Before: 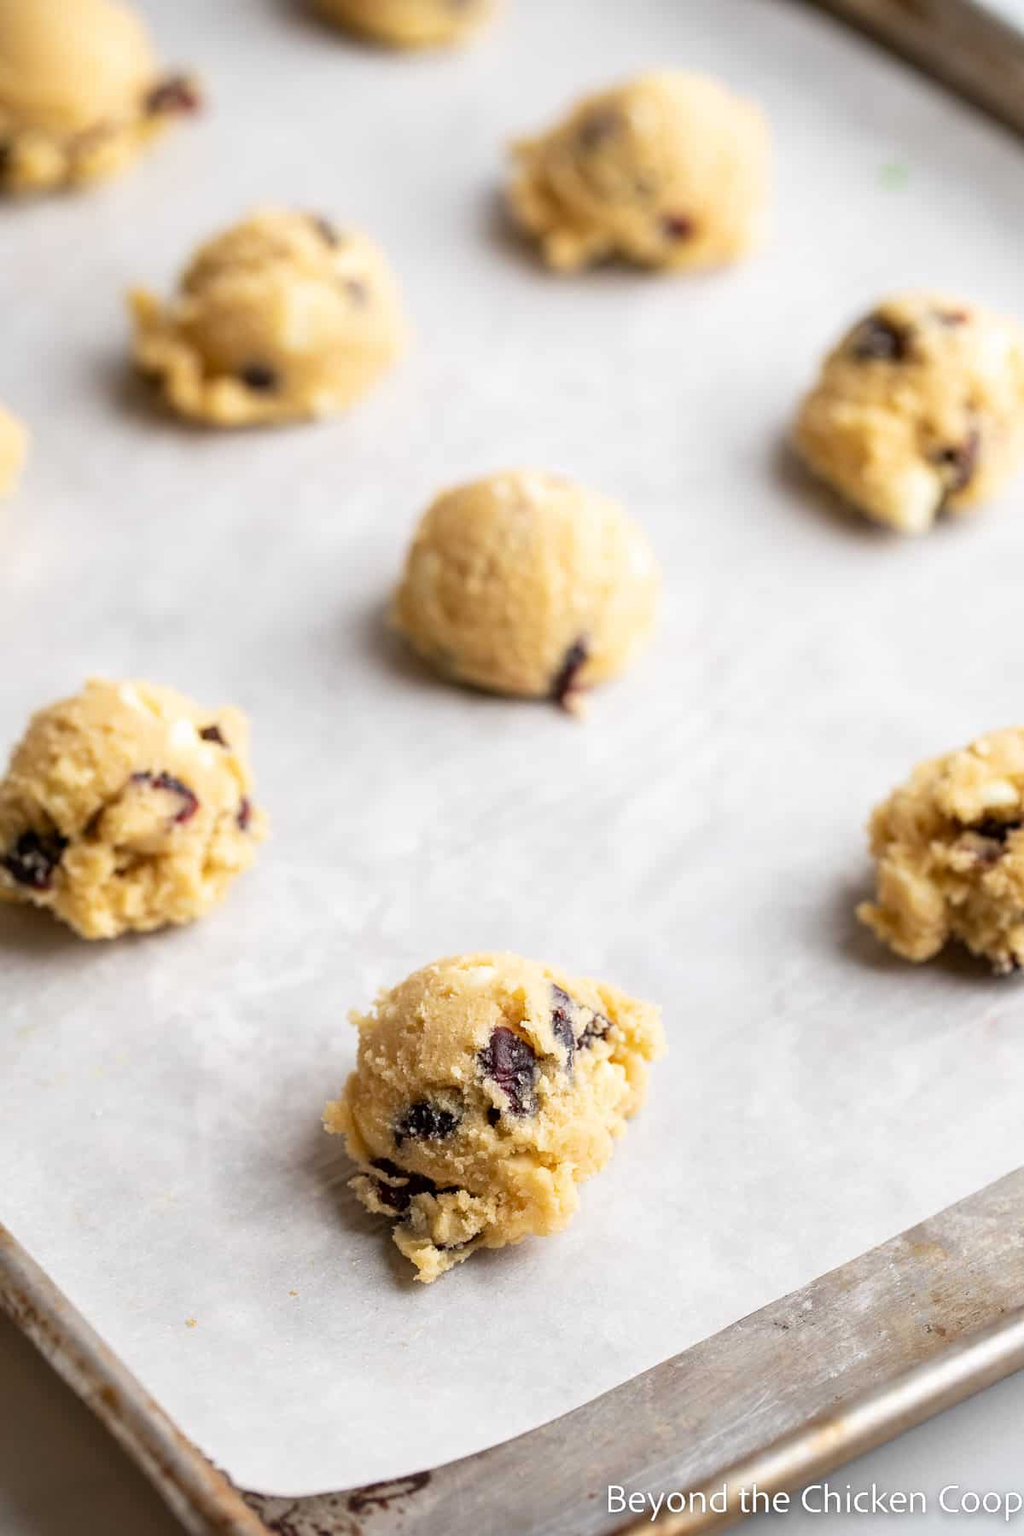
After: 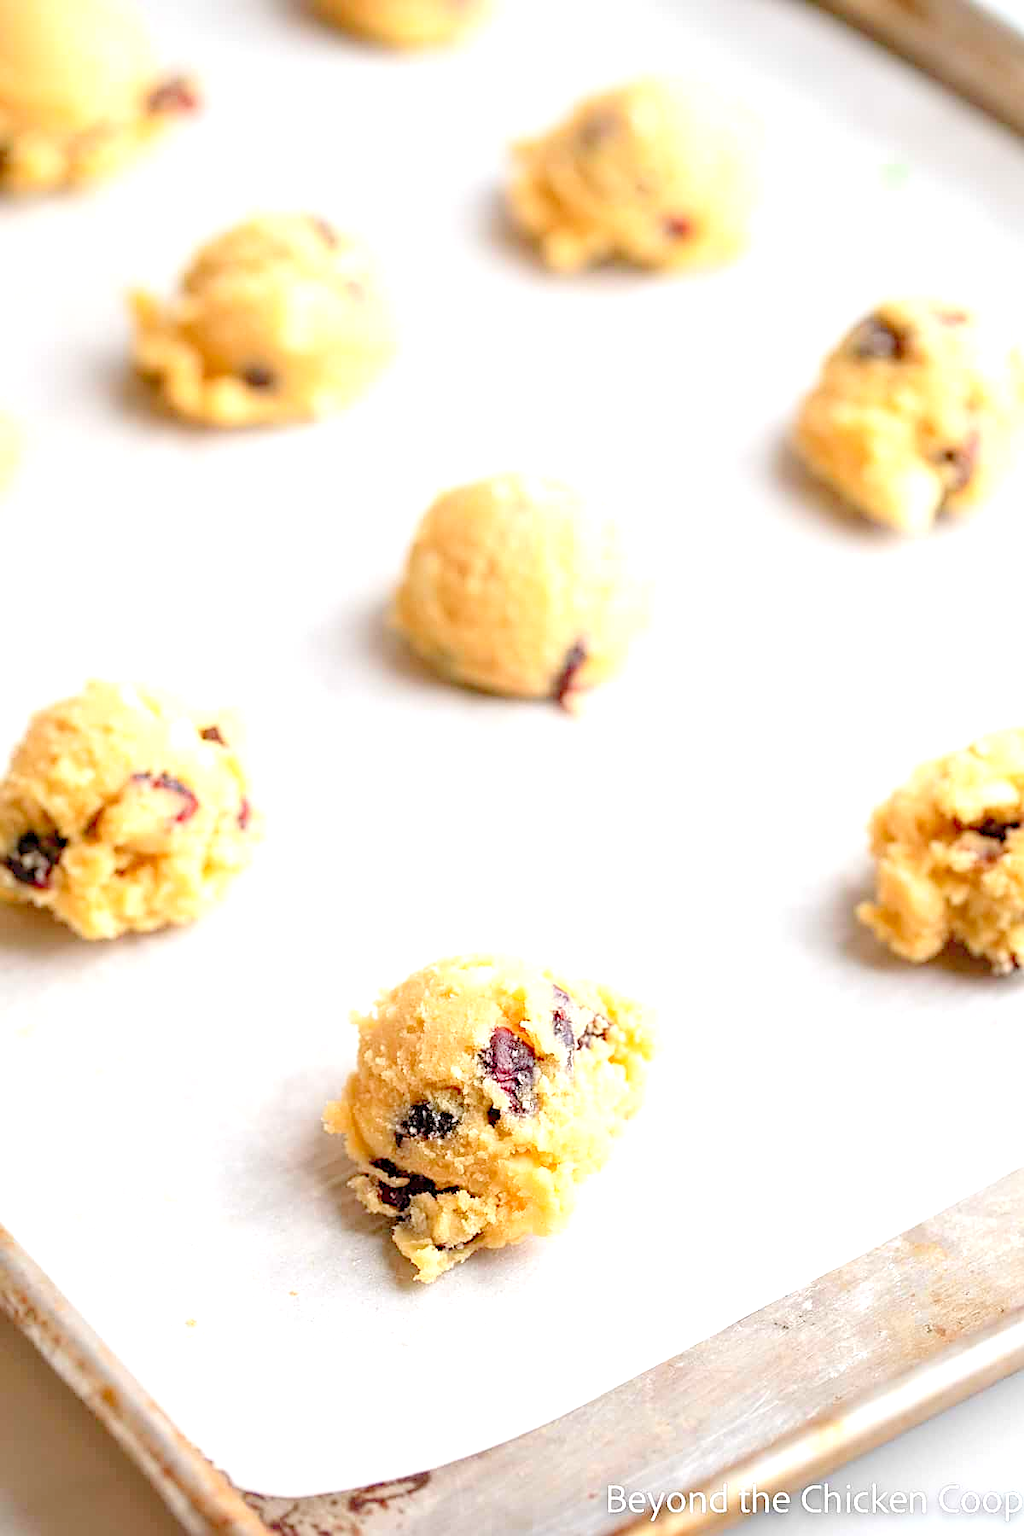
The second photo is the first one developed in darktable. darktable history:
levels: levels [0.008, 0.318, 0.836]
sharpen: on, module defaults
